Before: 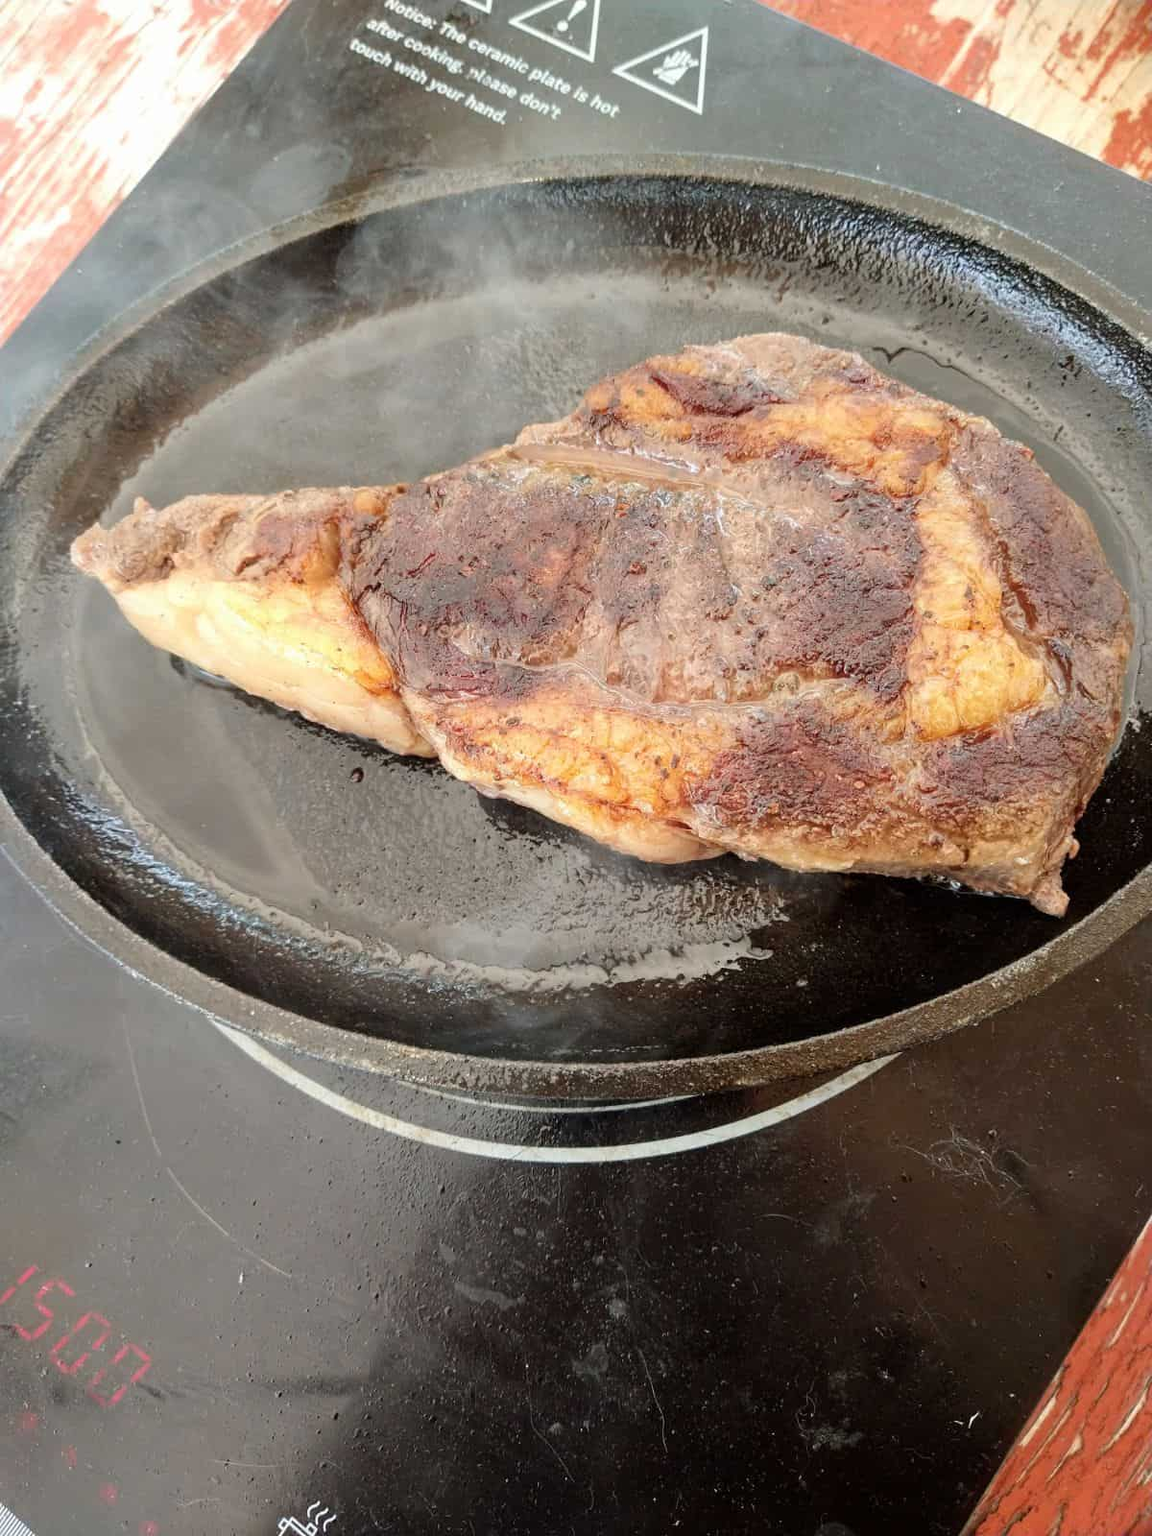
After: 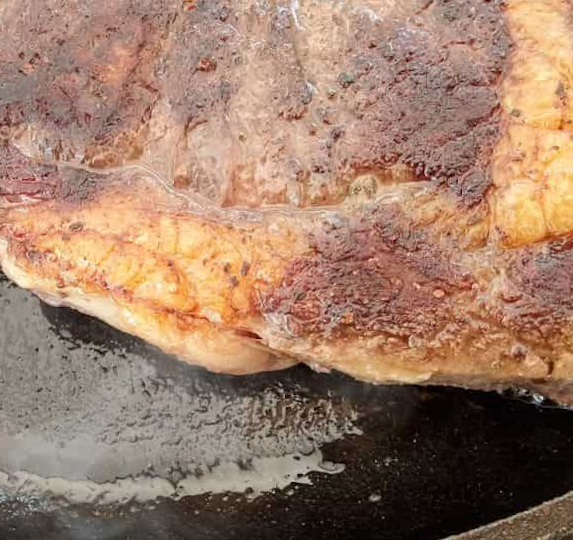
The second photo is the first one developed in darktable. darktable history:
rotate and perspective: rotation 0.074°, lens shift (vertical) 0.096, lens shift (horizontal) -0.041, crop left 0.043, crop right 0.952, crop top 0.024, crop bottom 0.979
crop: left 36.607%, top 34.735%, right 13.146%, bottom 30.611%
